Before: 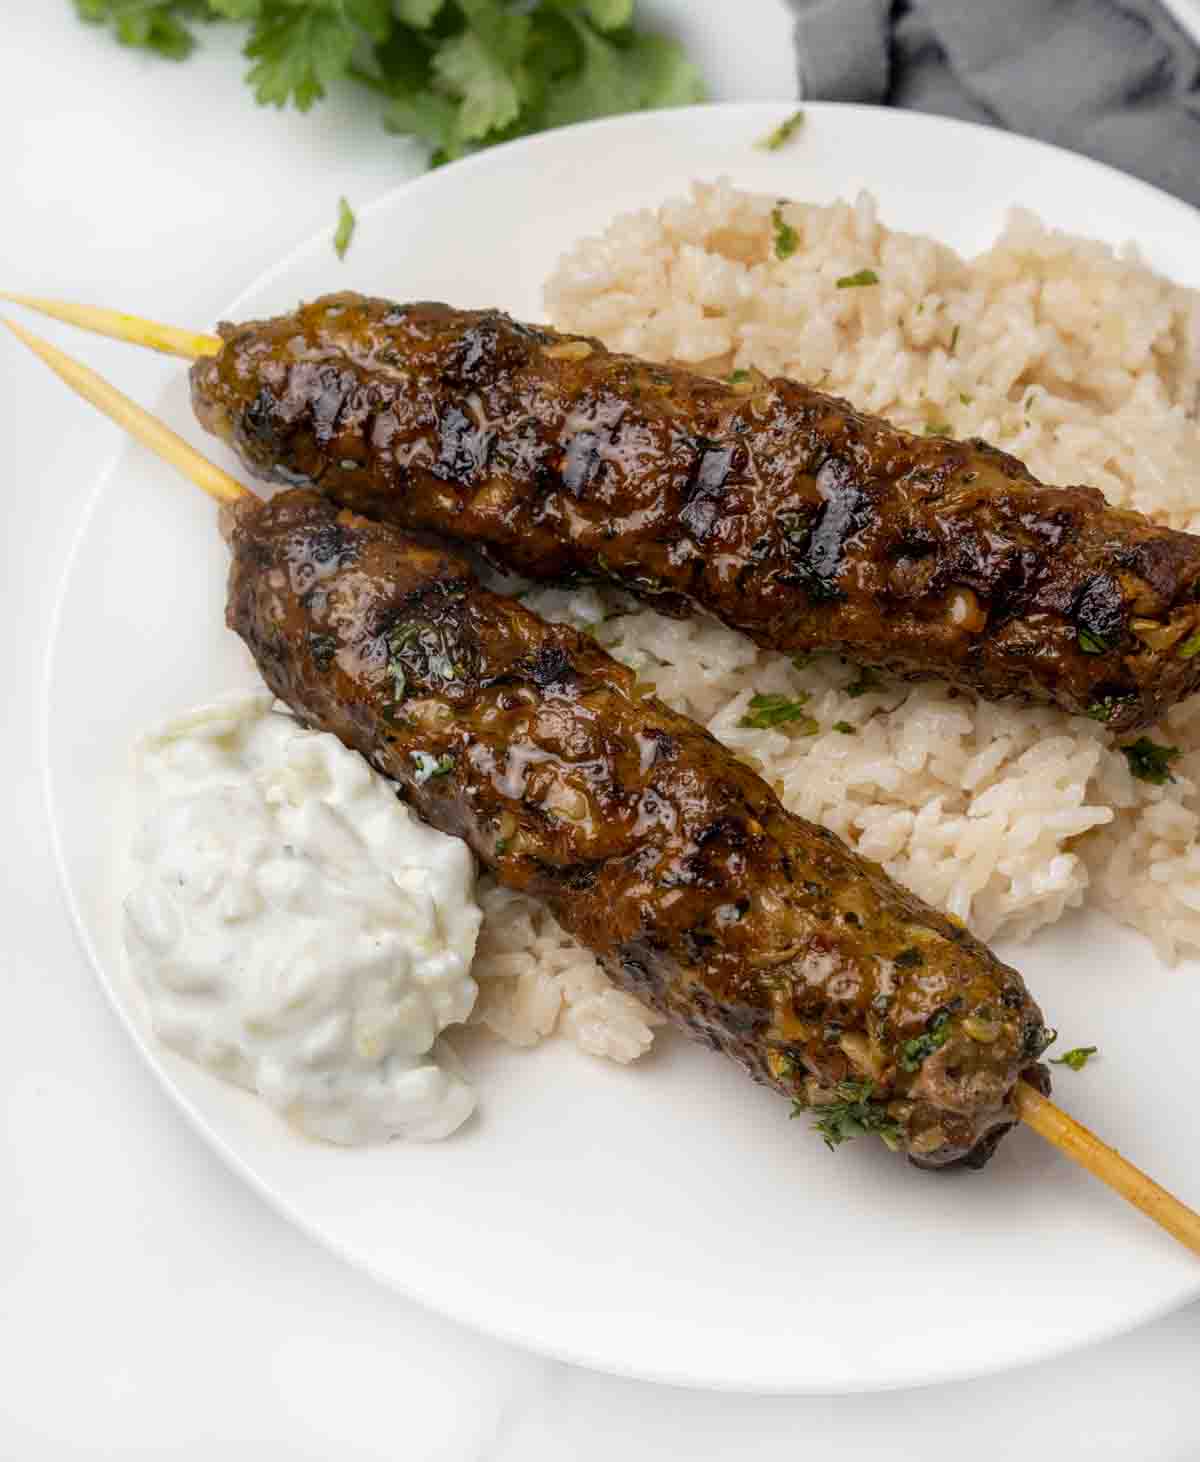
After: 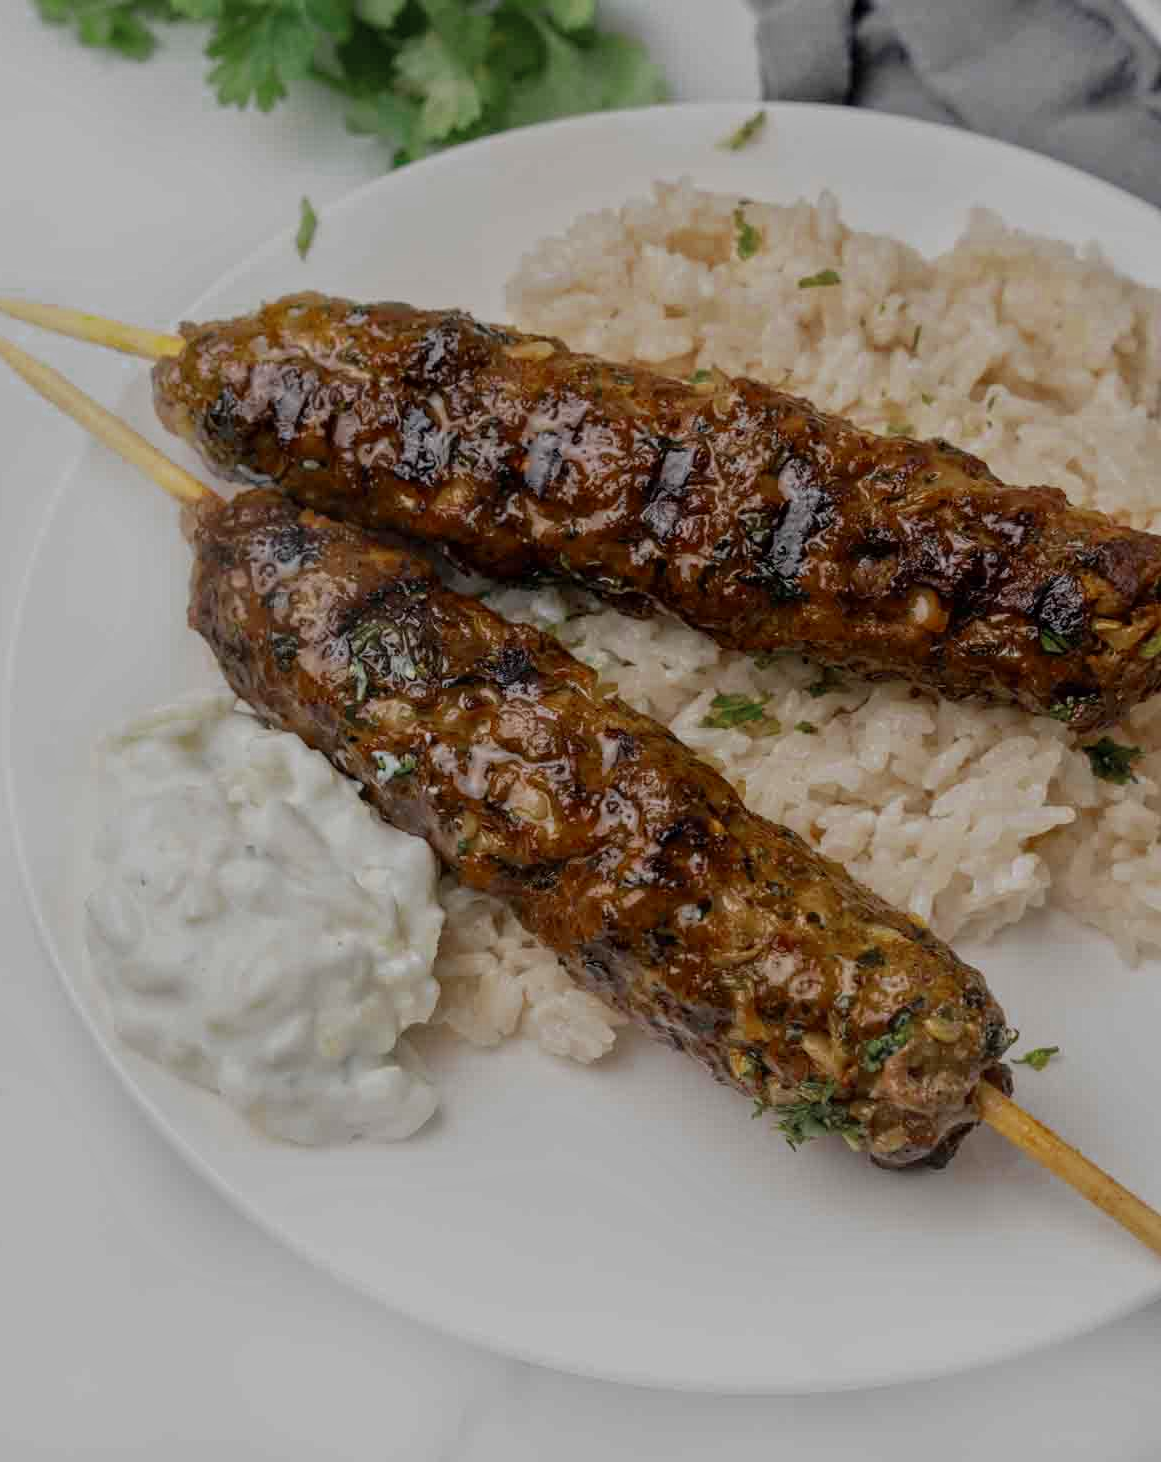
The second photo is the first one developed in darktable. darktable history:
color zones: curves: ch0 [(0, 0.5) (0.125, 0.4) (0.25, 0.5) (0.375, 0.4) (0.5, 0.4) (0.625, 0.6) (0.75, 0.6) (0.875, 0.5)]; ch1 [(0, 0.4) (0.125, 0.5) (0.25, 0.4) (0.375, 0.4) (0.5, 0.4) (0.625, 0.4) (0.75, 0.5) (0.875, 0.4)]; ch2 [(0, 0.6) (0.125, 0.5) (0.25, 0.5) (0.375, 0.6) (0.5, 0.6) (0.625, 0.5) (0.75, 0.5) (0.875, 0.5)]
crop and rotate: left 3.238%
tone equalizer: -8 EV -0.002 EV, -7 EV 0.005 EV, -6 EV -0.008 EV, -5 EV 0.007 EV, -4 EV -0.042 EV, -3 EV -0.233 EV, -2 EV -0.662 EV, -1 EV -0.983 EV, +0 EV -0.969 EV, smoothing diameter 2%, edges refinement/feathering 20, mask exposure compensation -1.57 EV, filter diffusion 5
sharpen: radius 2.883, amount 0.868, threshold 47.523
